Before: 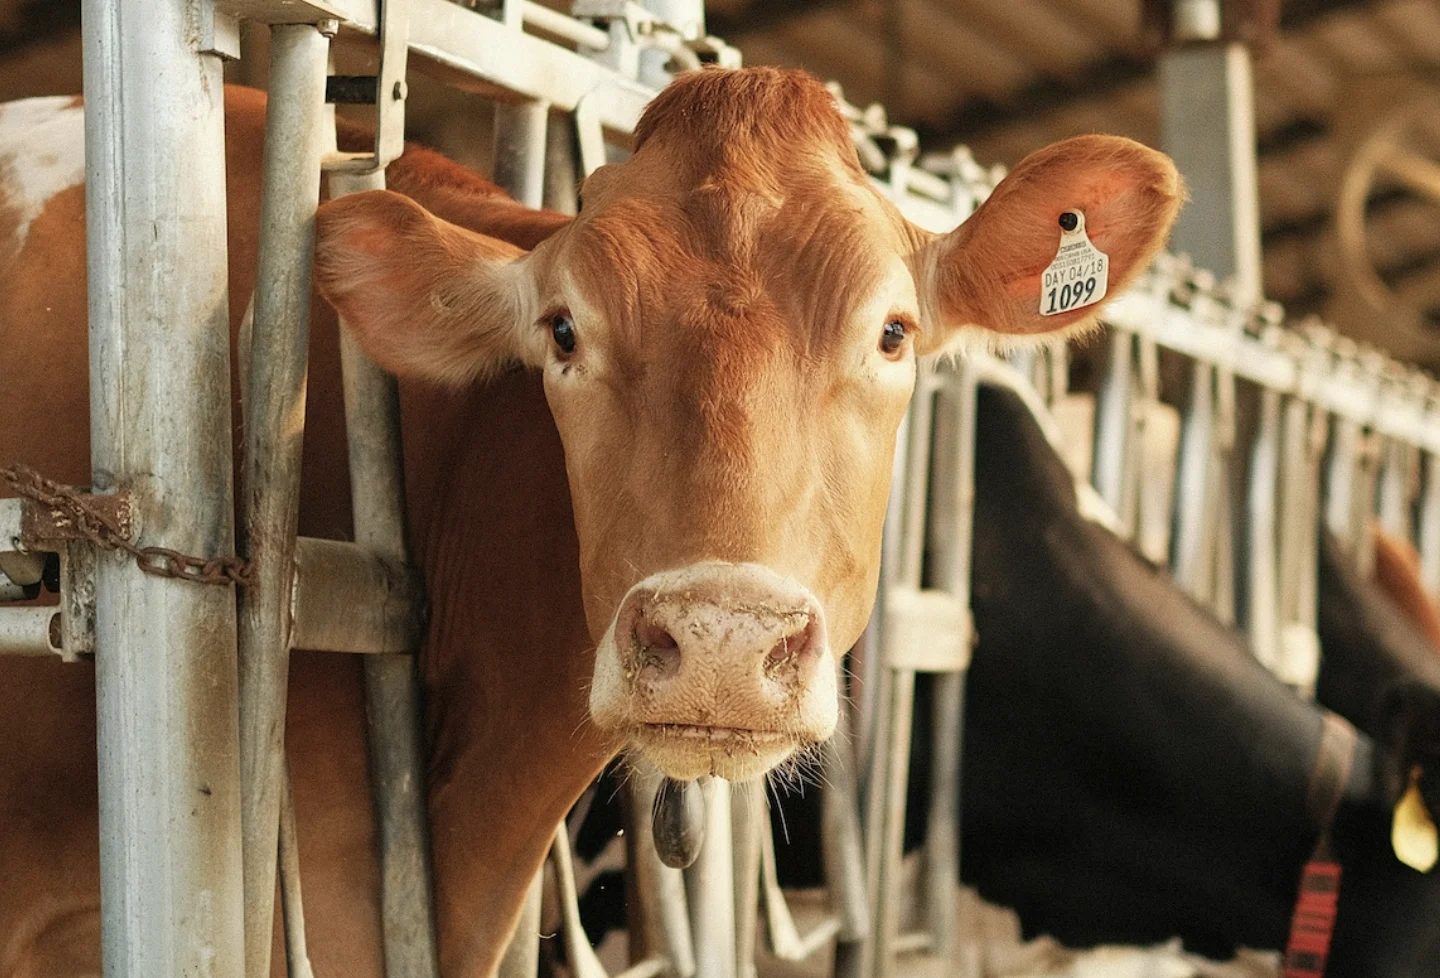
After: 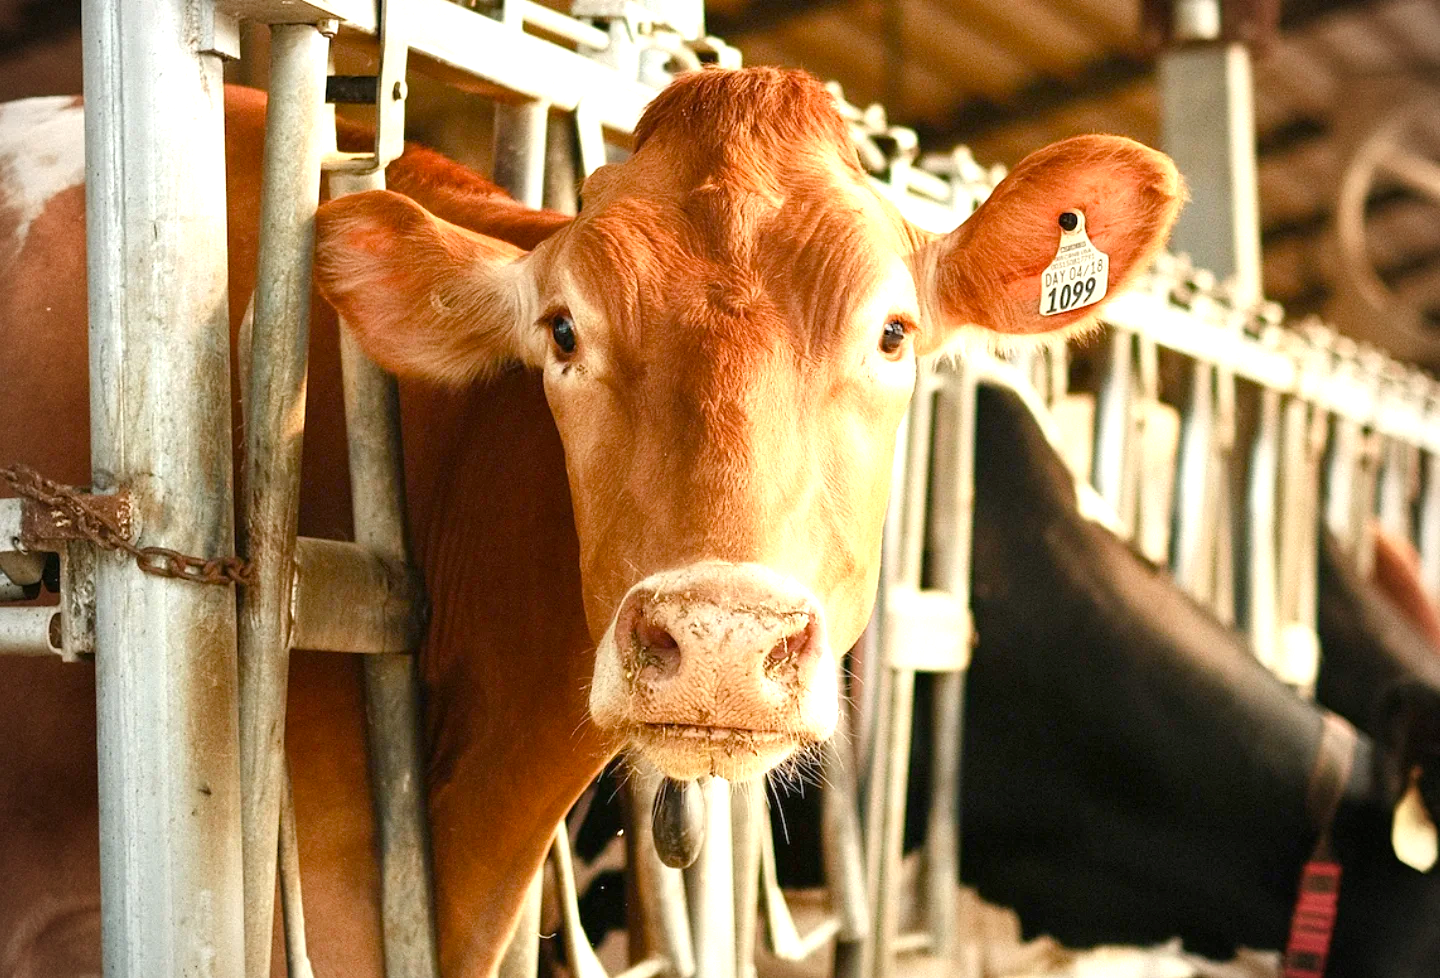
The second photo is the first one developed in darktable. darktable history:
vignetting: on, module defaults
exposure: exposure 0.6 EV, compensate highlight preservation false
color balance rgb: linear chroma grading › shadows 32%, linear chroma grading › global chroma -2%, linear chroma grading › mid-tones 4%, perceptual saturation grading › global saturation -2%, perceptual saturation grading › highlights -8%, perceptual saturation grading › mid-tones 8%, perceptual saturation grading › shadows 4%, perceptual brilliance grading › highlights 8%, perceptual brilliance grading › mid-tones 4%, perceptual brilliance grading › shadows 2%, global vibrance 16%, saturation formula JzAzBz (2021)
contrast brightness saturation: contrast 0.03, brightness -0.04
